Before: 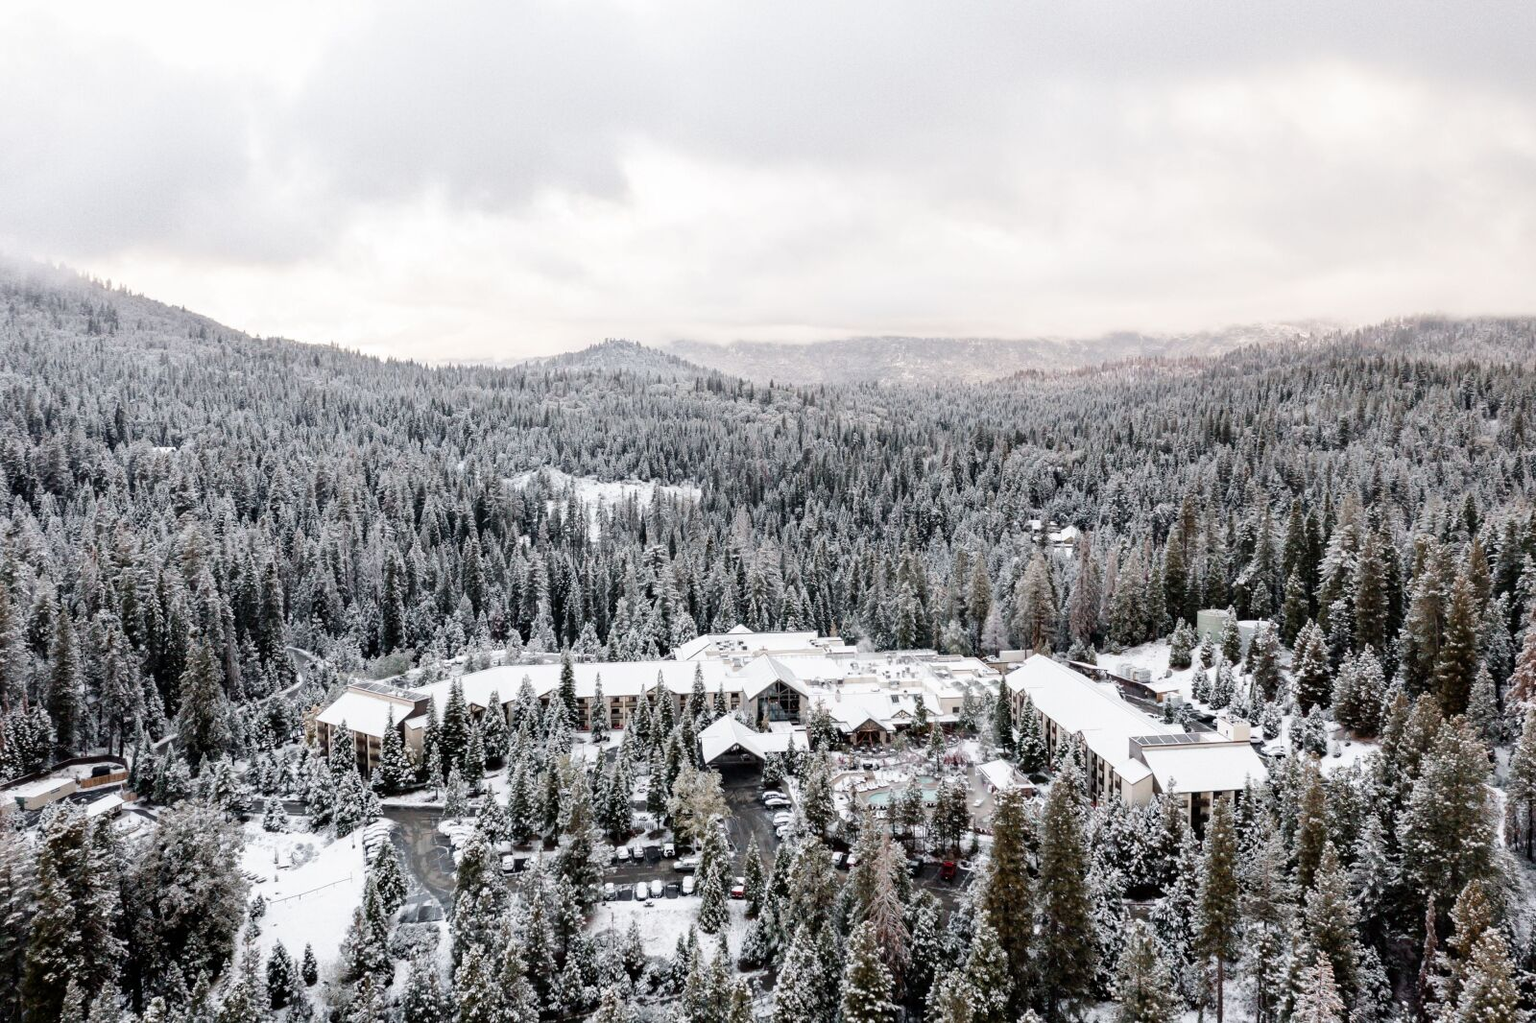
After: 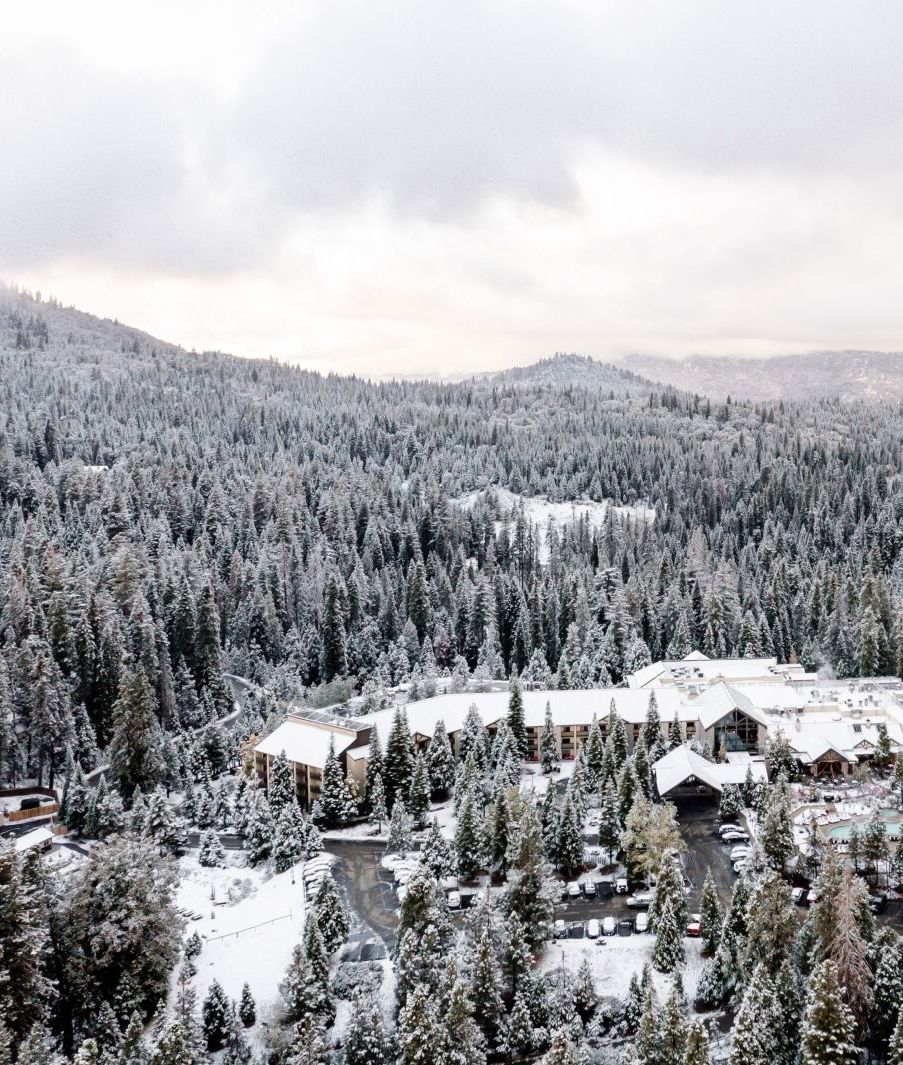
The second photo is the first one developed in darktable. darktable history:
crop: left 4.747%, right 38.759%
velvia: on, module defaults
